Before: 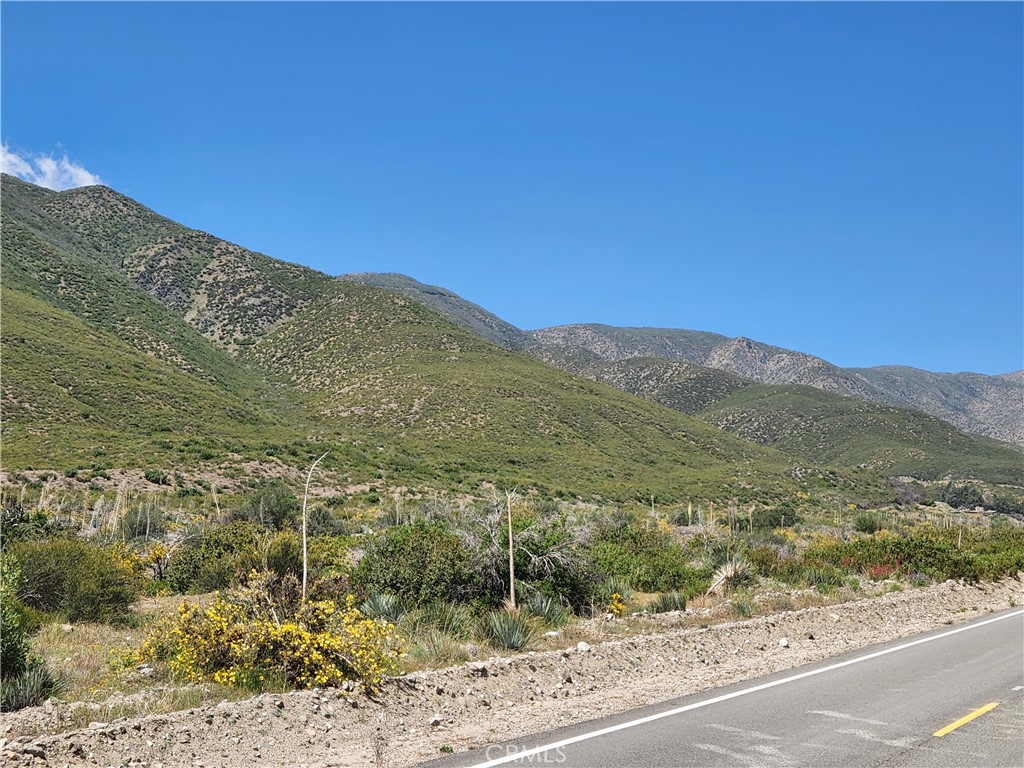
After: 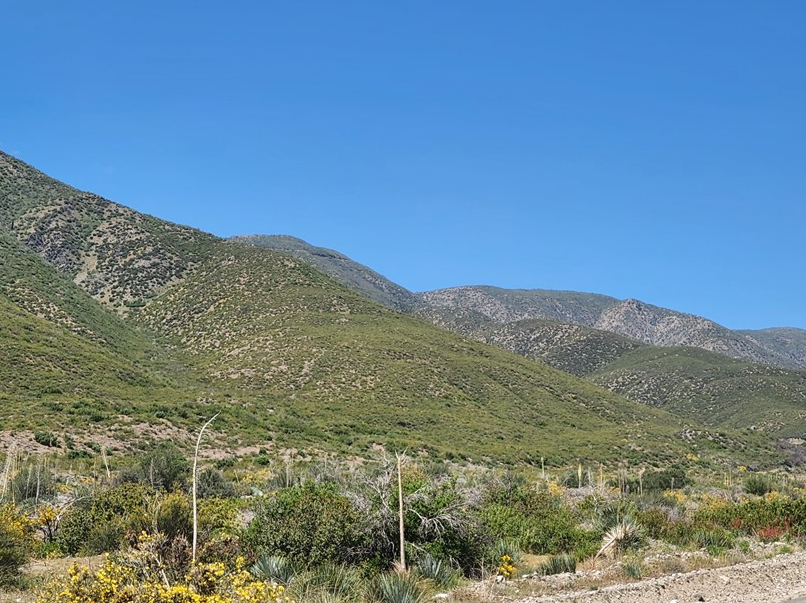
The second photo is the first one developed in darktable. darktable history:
crop and rotate: left 10.782%, top 5.056%, right 10.462%, bottom 16.367%
shadows and highlights: shadows 62.84, white point adjustment 0.415, highlights -33.28, compress 84.18%
